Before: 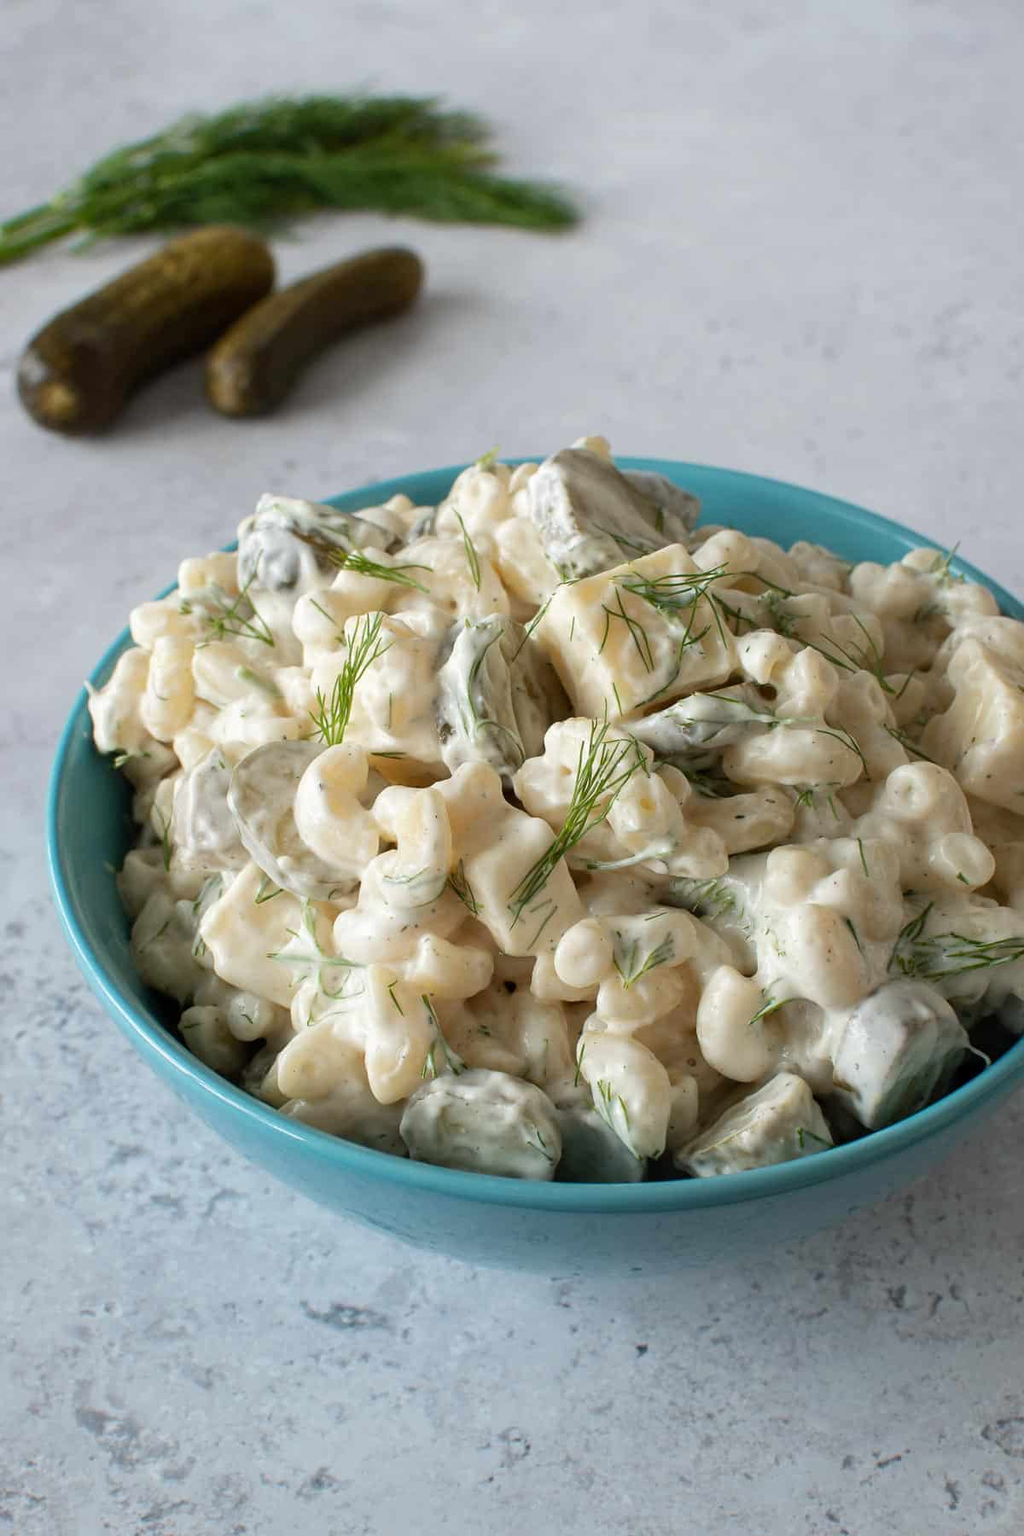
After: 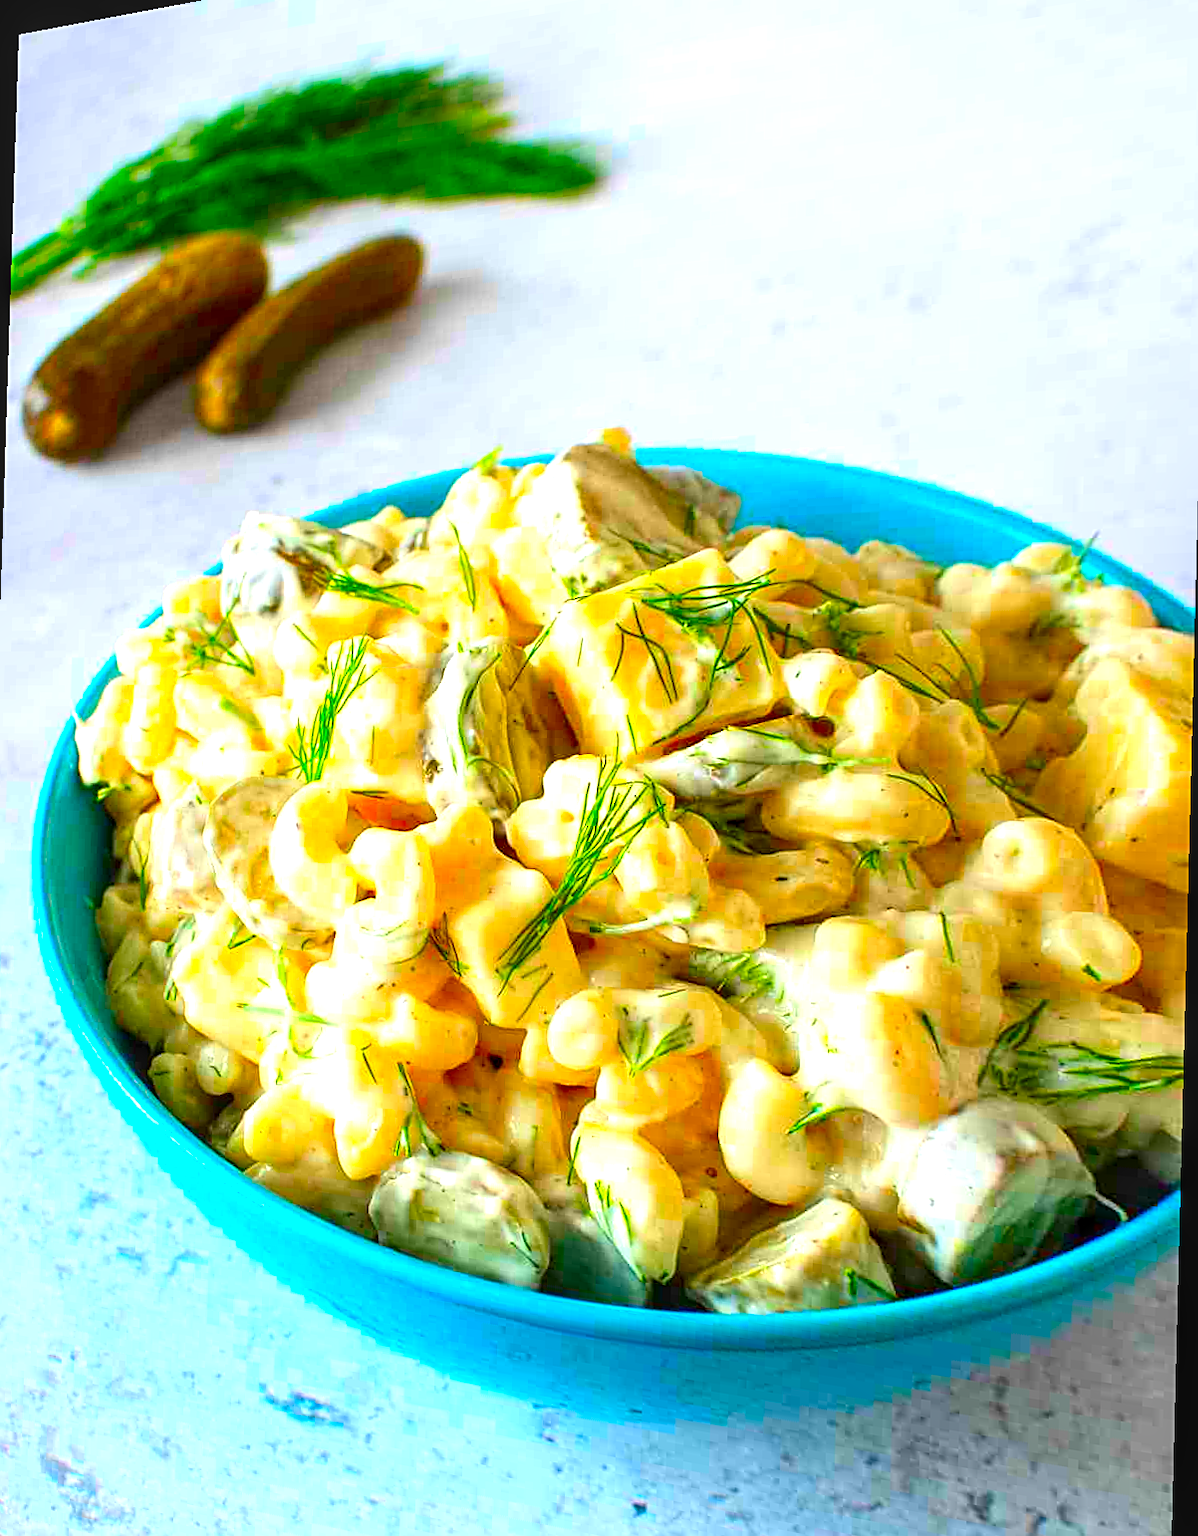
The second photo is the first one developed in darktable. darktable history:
sharpen: on, module defaults
contrast brightness saturation: contrast 0.1, brightness 0.03, saturation 0.09
color correction: saturation 3
exposure: exposure 1 EV, compensate highlight preservation false
local contrast: on, module defaults
rotate and perspective: rotation 1.69°, lens shift (vertical) -0.023, lens shift (horizontal) -0.291, crop left 0.025, crop right 0.988, crop top 0.092, crop bottom 0.842
